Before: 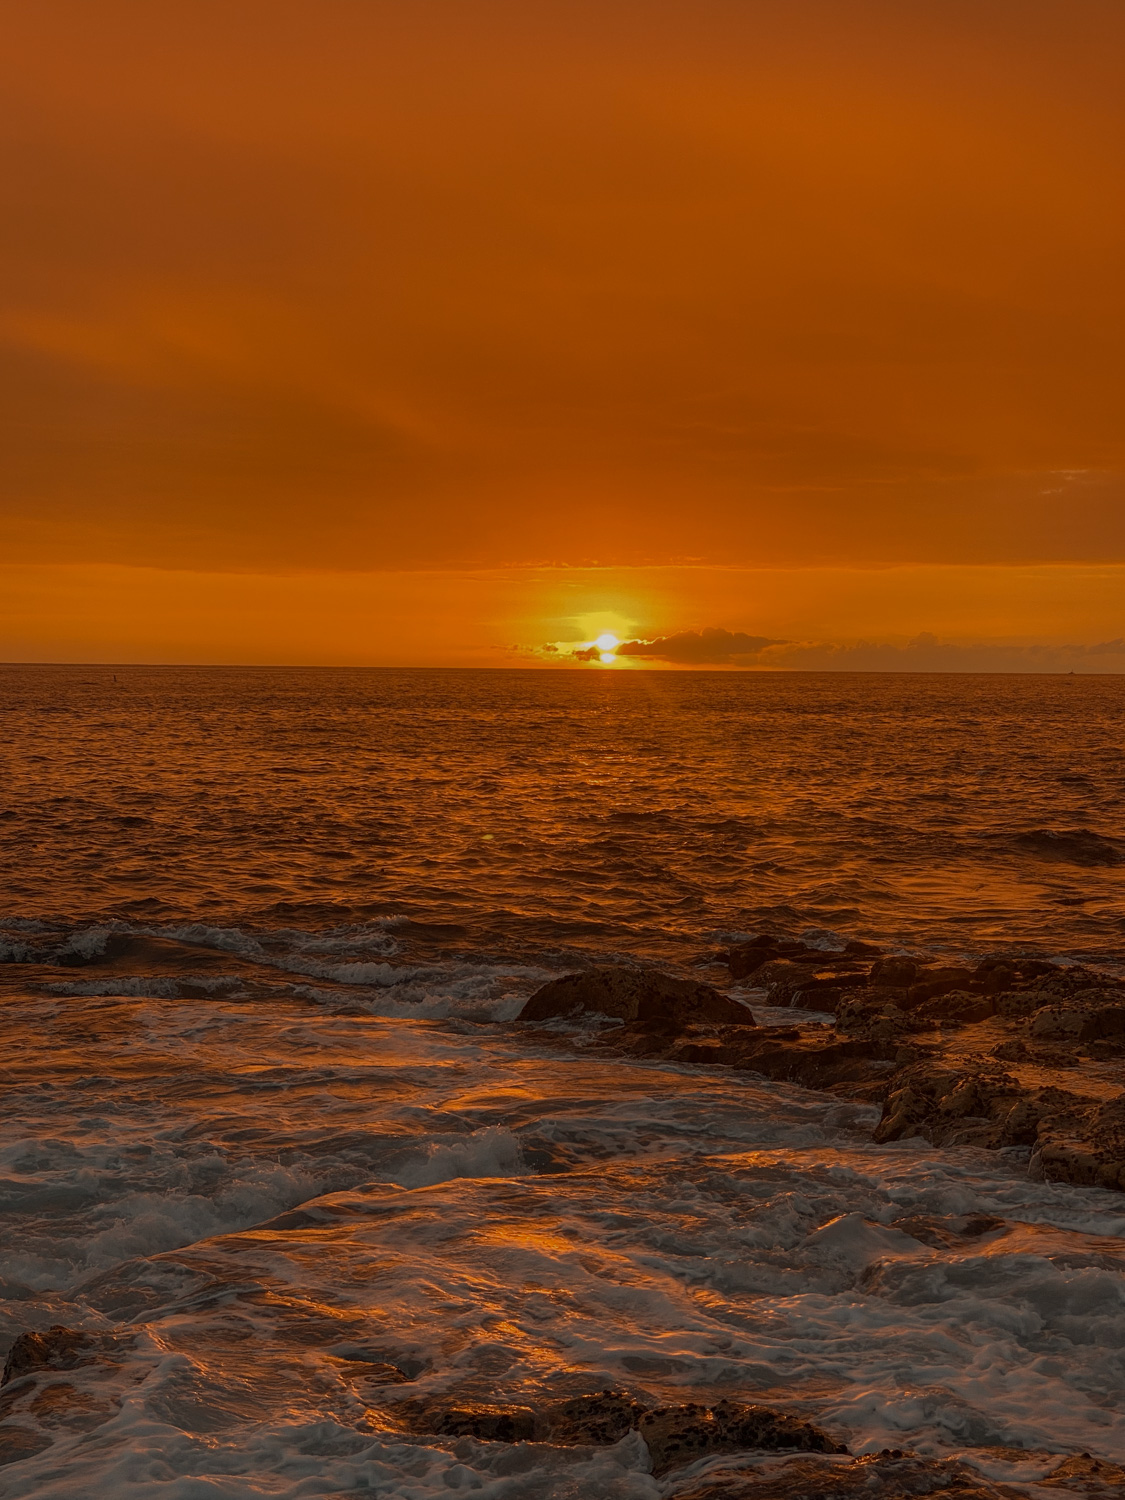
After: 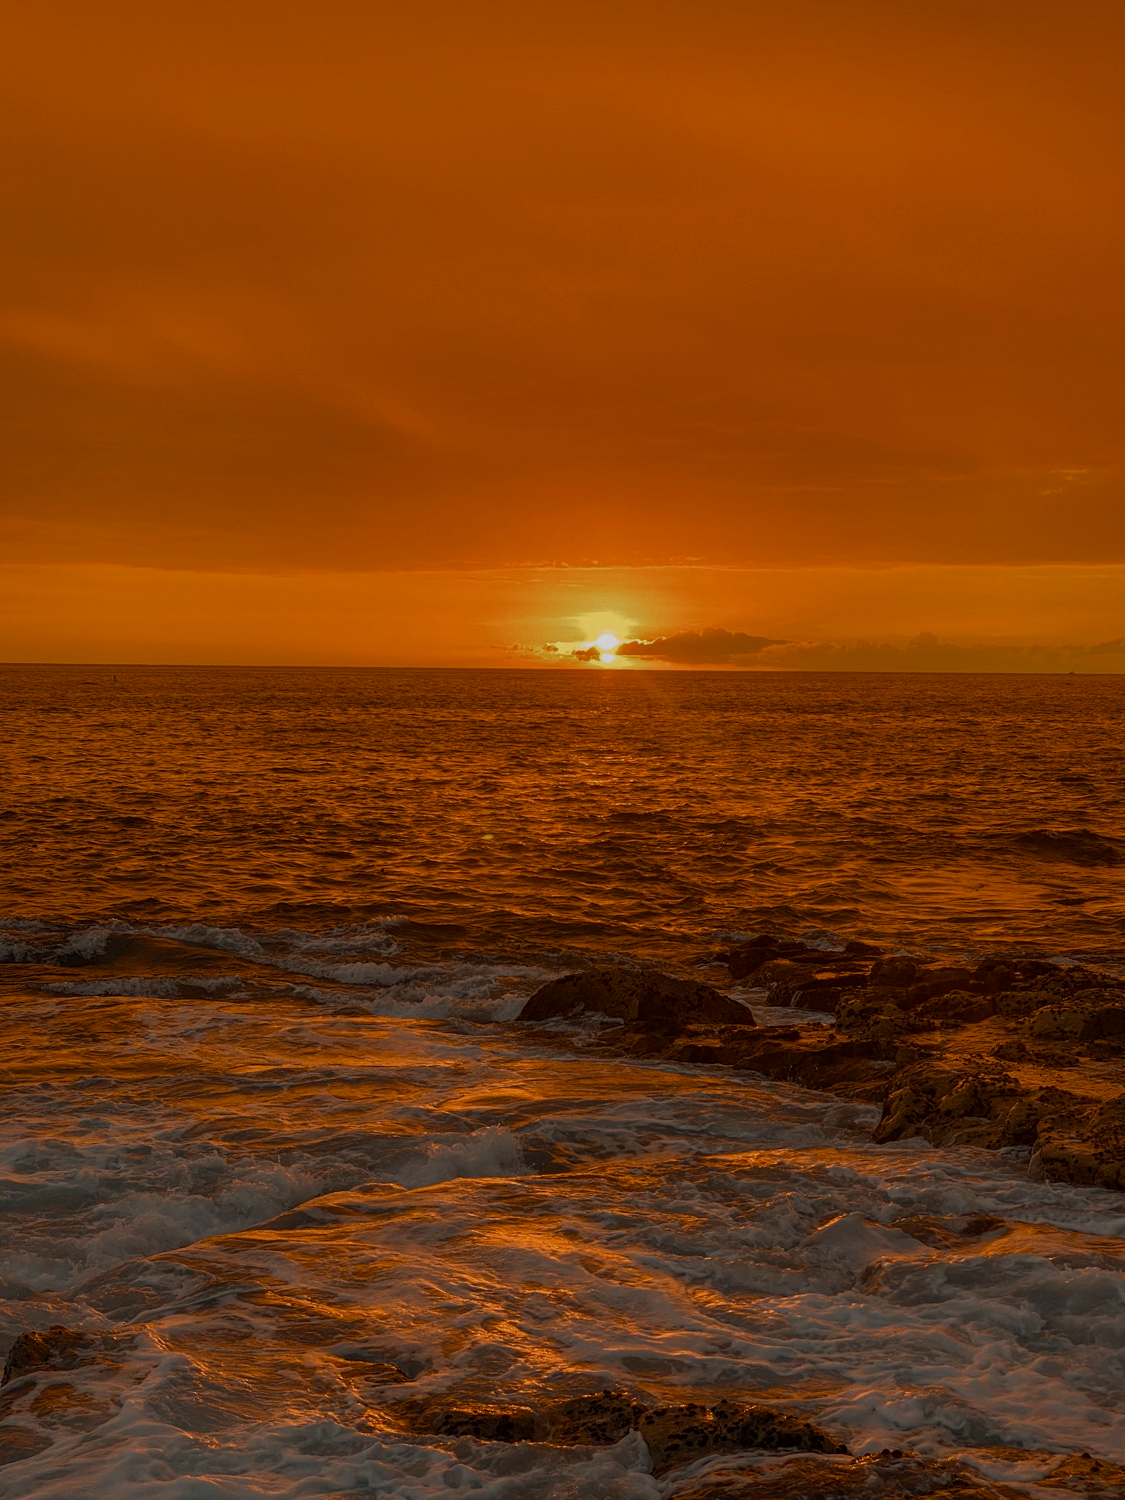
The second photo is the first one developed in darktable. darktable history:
local contrast: mode bilateral grid, contrast 20, coarseness 50, detail 101%, midtone range 0.2
color balance rgb: perceptual saturation grading › global saturation 20%, perceptual saturation grading › highlights -49.777%, perceptual saturation grading › shadows 25.693%, global vibrance 20%
